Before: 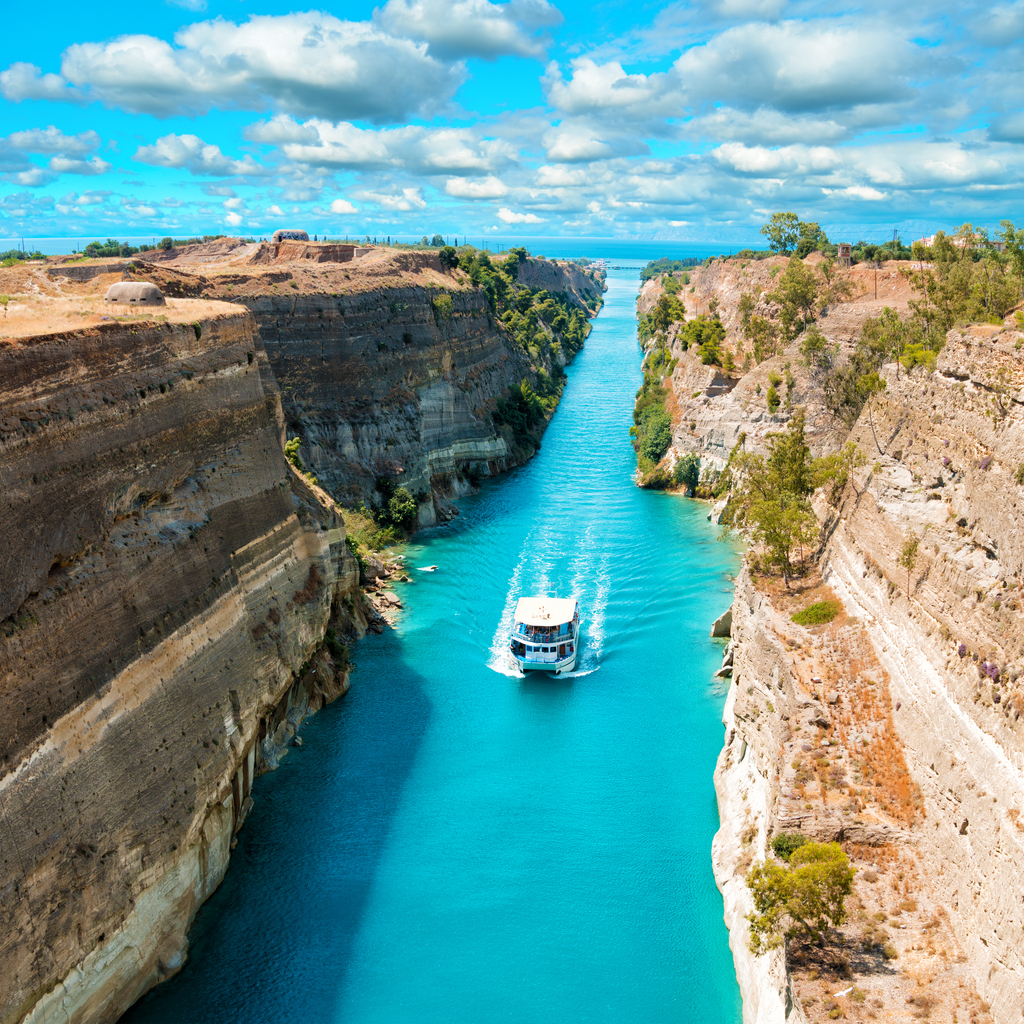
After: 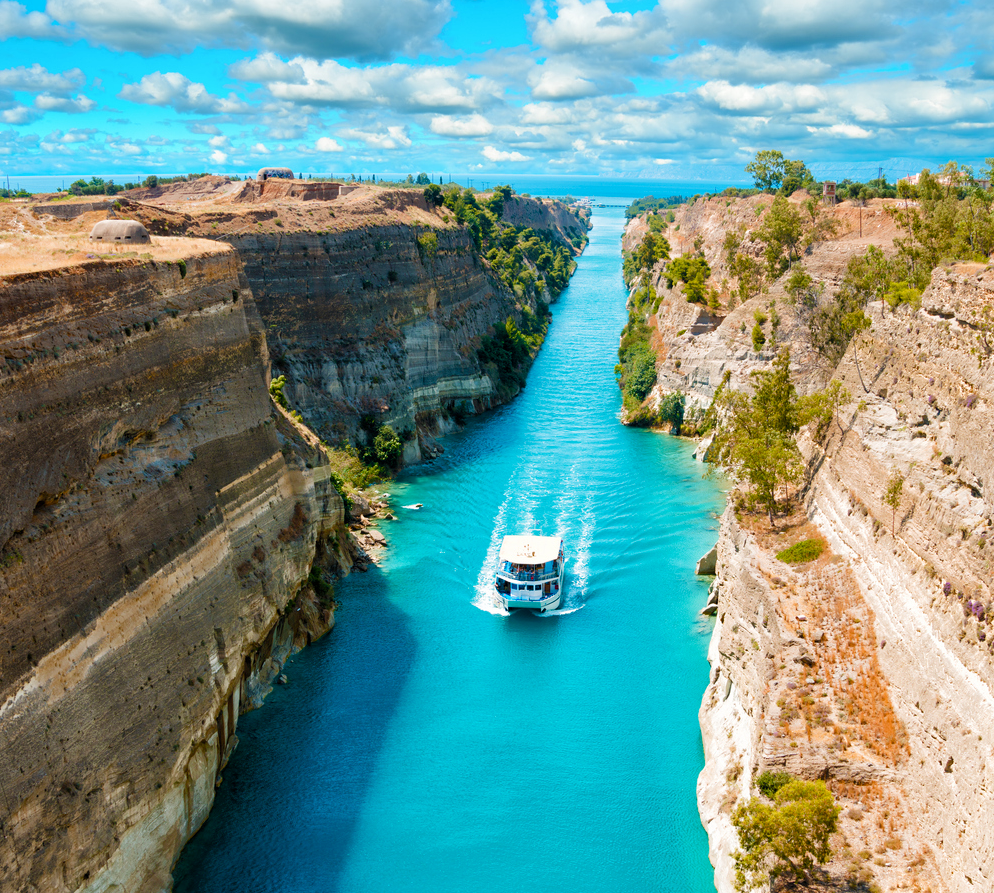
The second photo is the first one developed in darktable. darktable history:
color balance rgb: perceptual saturation grading › global saturation 20%, perceptual saturation grading › highlights -25%, perceptual saturation grading › shadows 25%
crop: left 1.507%, top 6.147%, right 1.379%, bottom 6.637%
